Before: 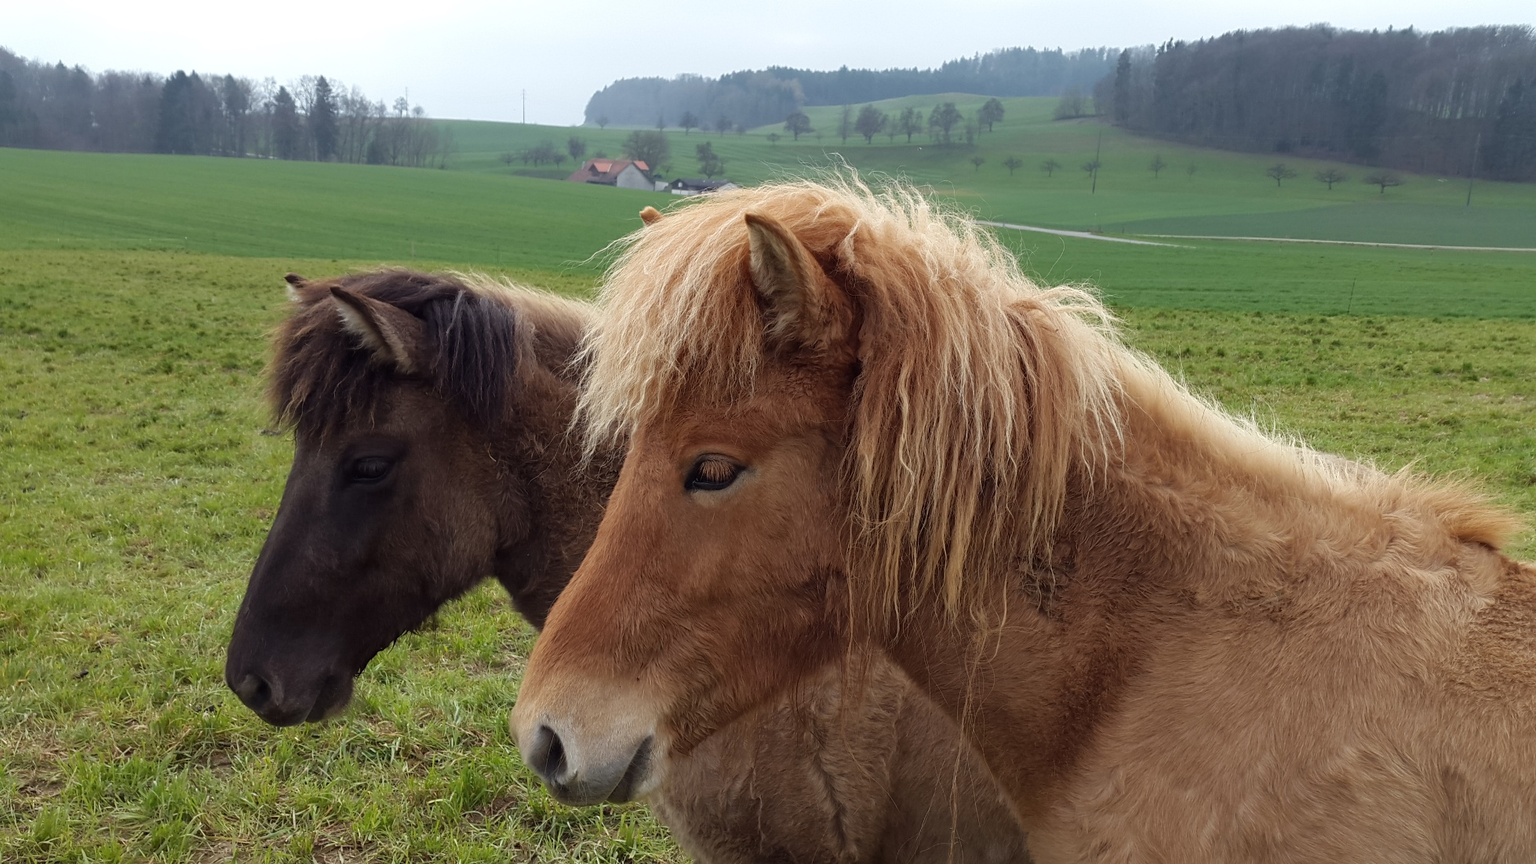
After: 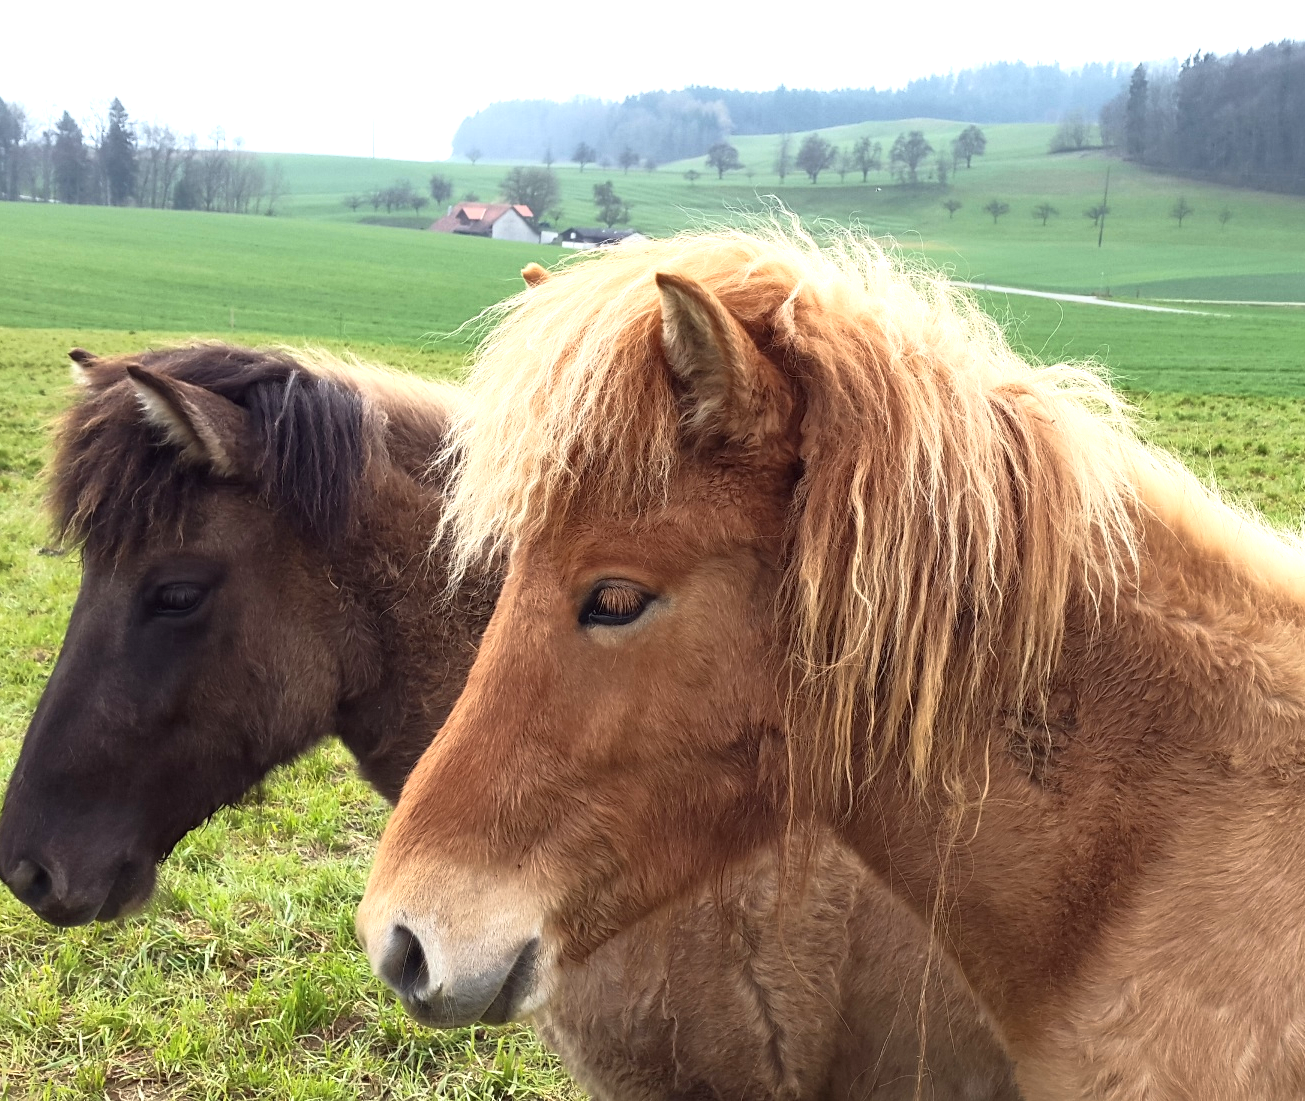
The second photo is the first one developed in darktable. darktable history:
crop and rotate: left 15.055%, right 18.278%
exposure: exposure 1 EV, compensate highlight preservation false
base curve: curves: ch0 [(0, 0) (0.257, 0.25) (0.482, 0.586) (0.757, 0.871) (1, 1)]
